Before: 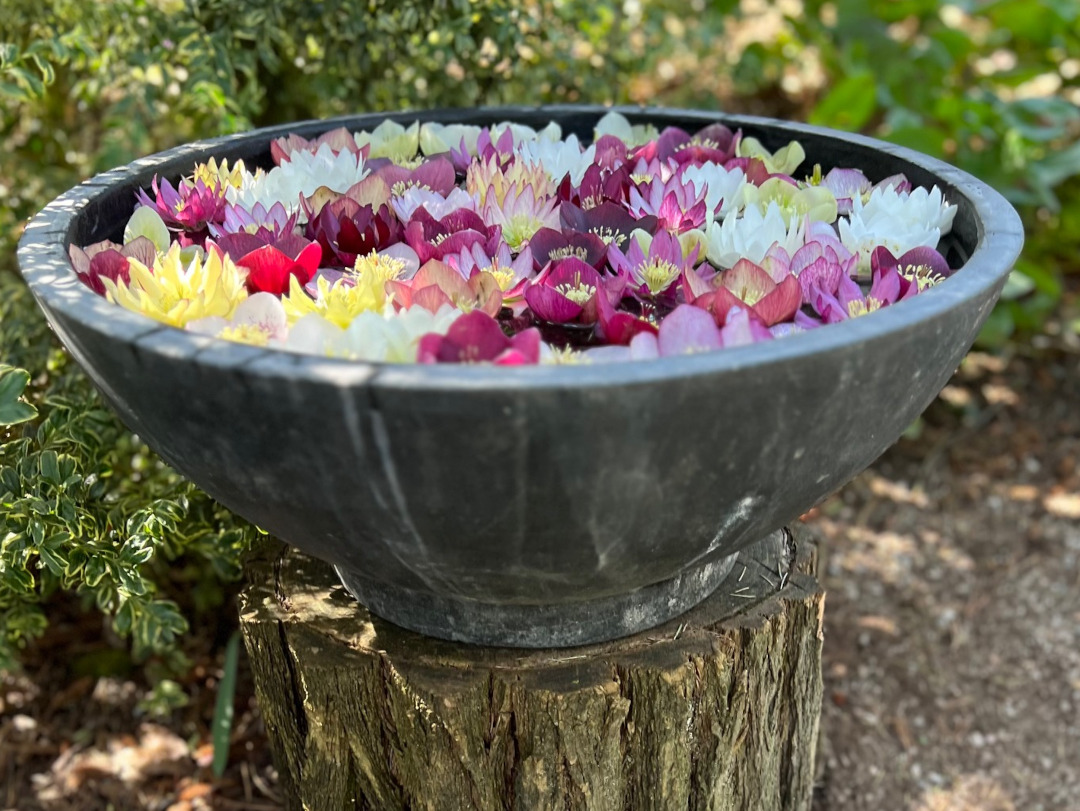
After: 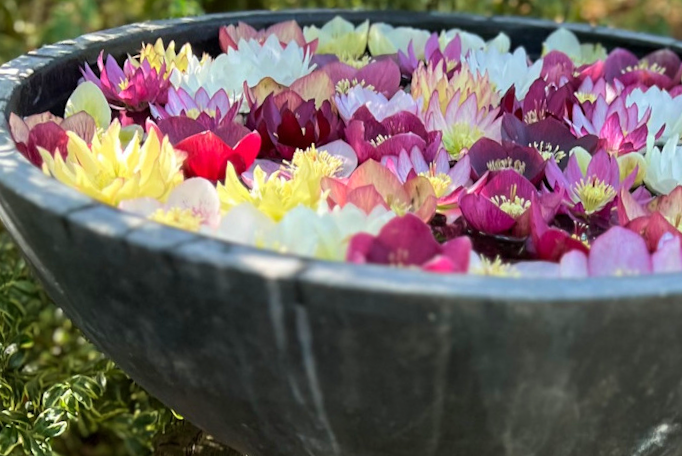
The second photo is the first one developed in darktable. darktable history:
crop and rotate: angle -4.99°, left 2.122%, top 6.945%, right 27.566%, bottom 30.519%
velvia: on, module defaults
